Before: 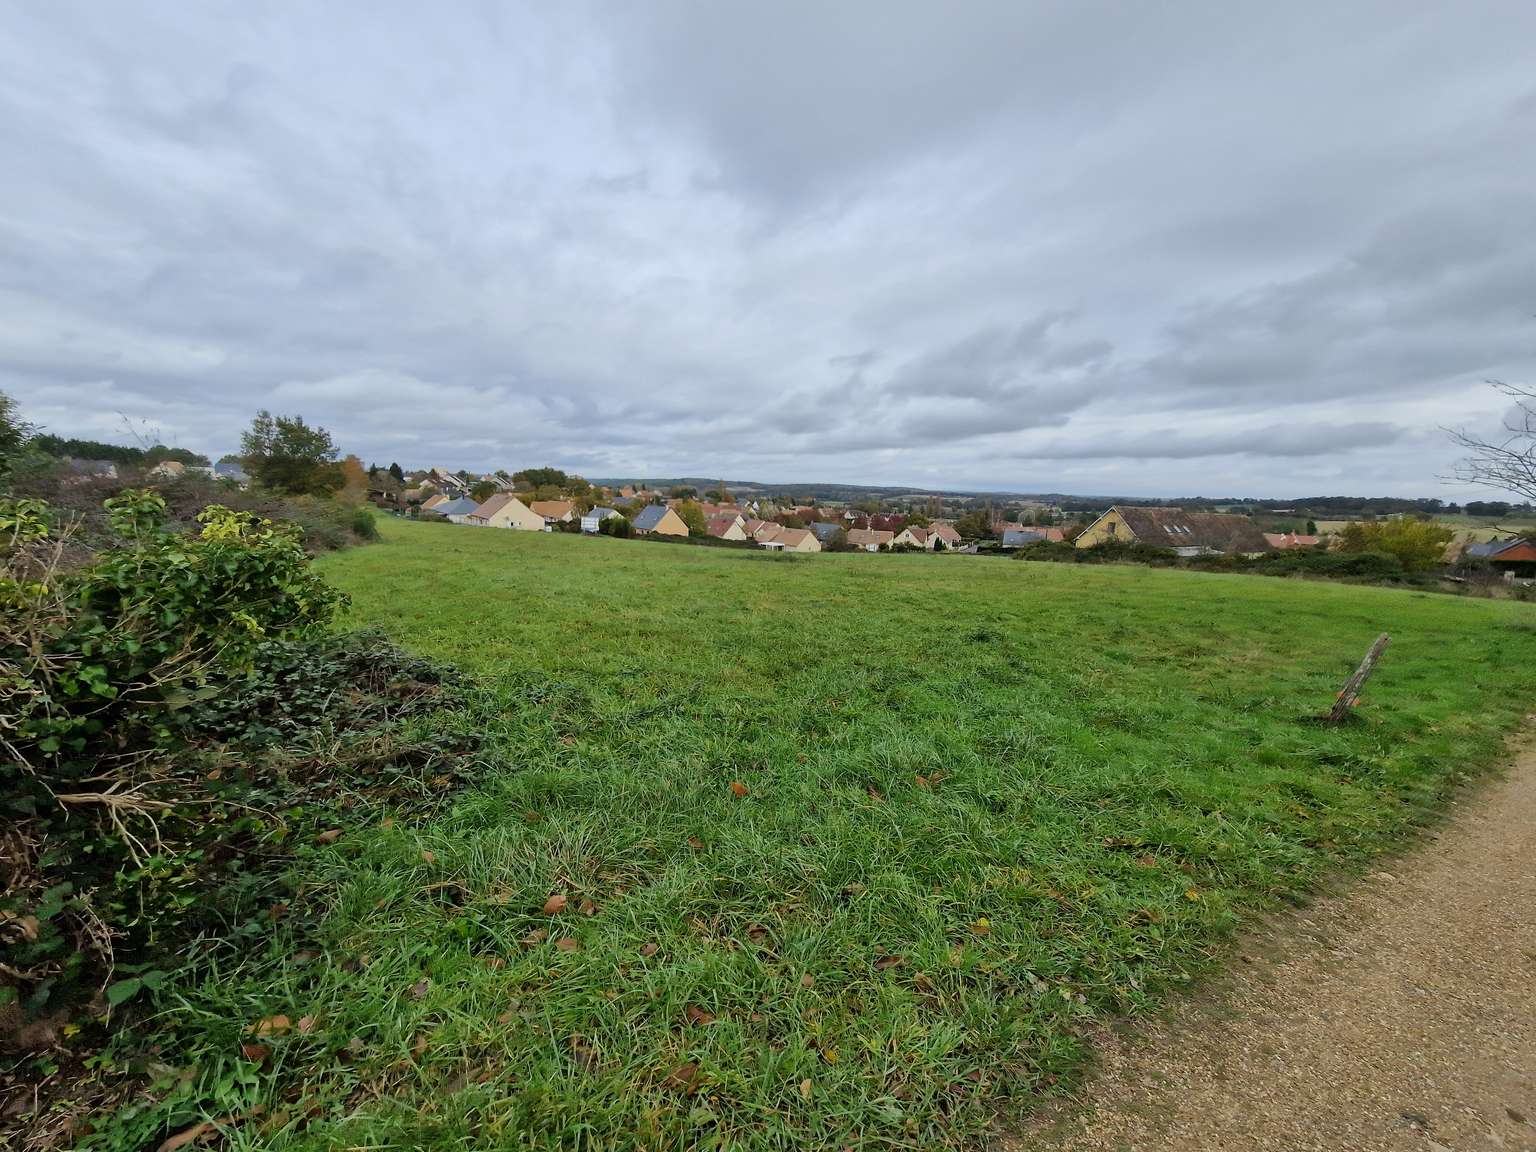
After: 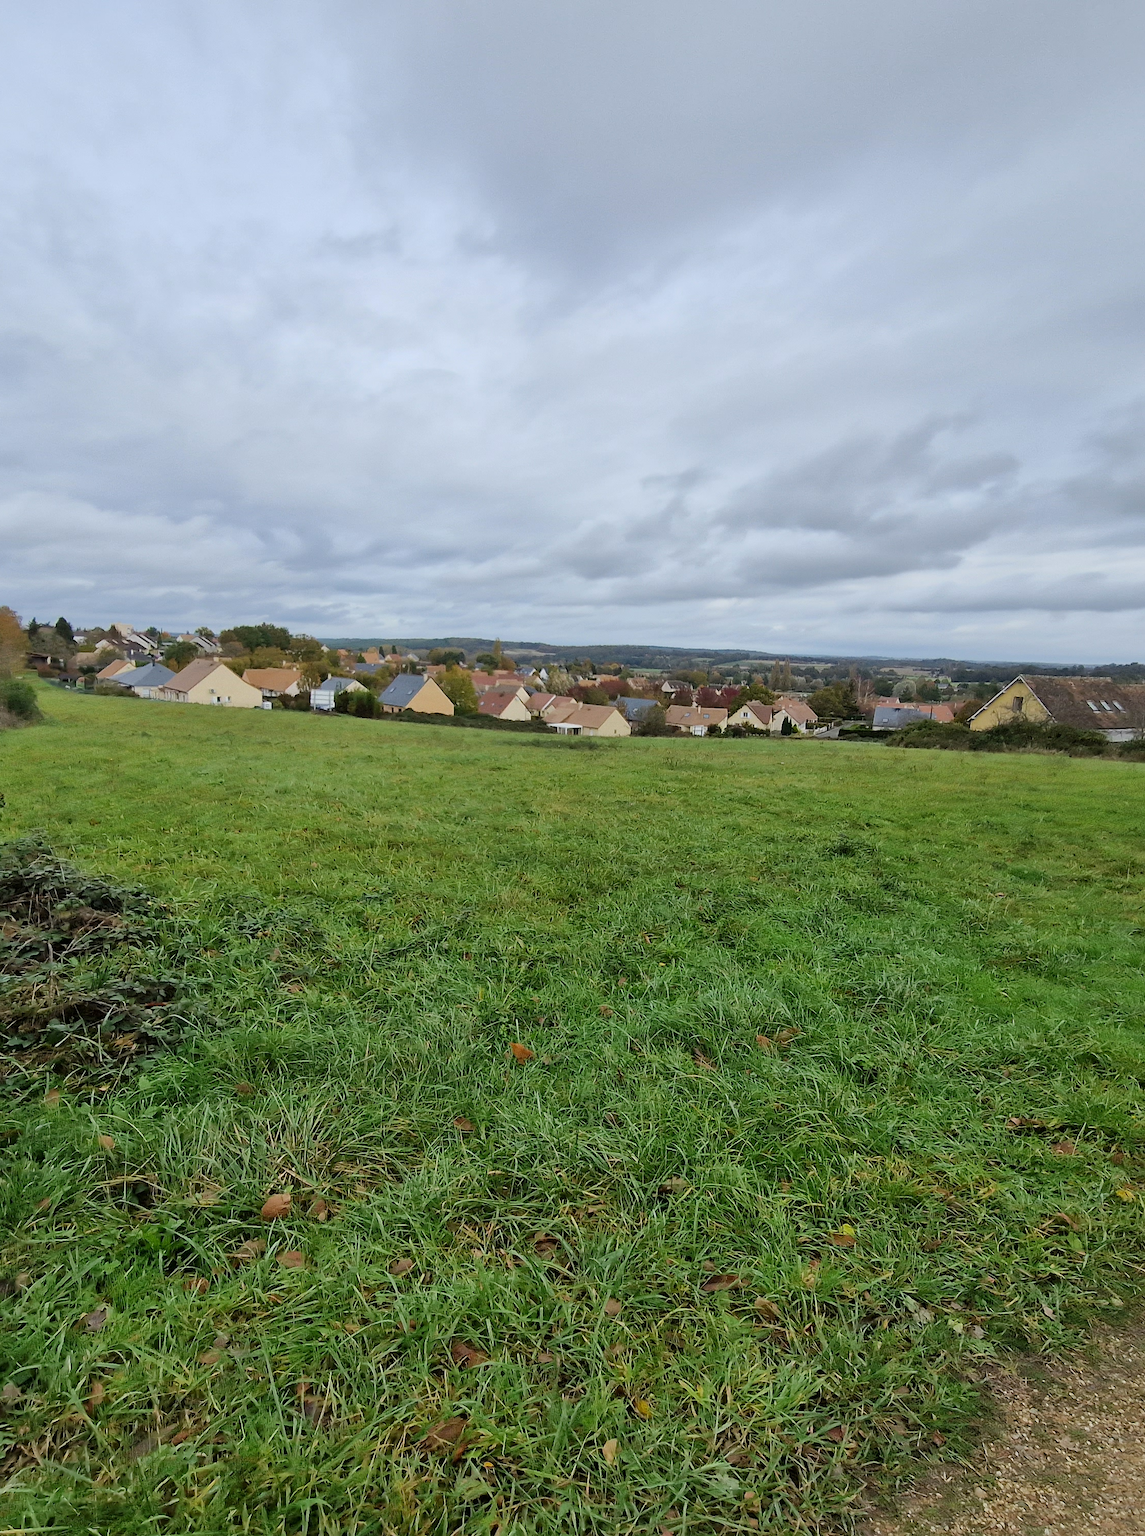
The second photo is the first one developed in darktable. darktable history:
crop and rotate: left 22.677%, right 21.372%
